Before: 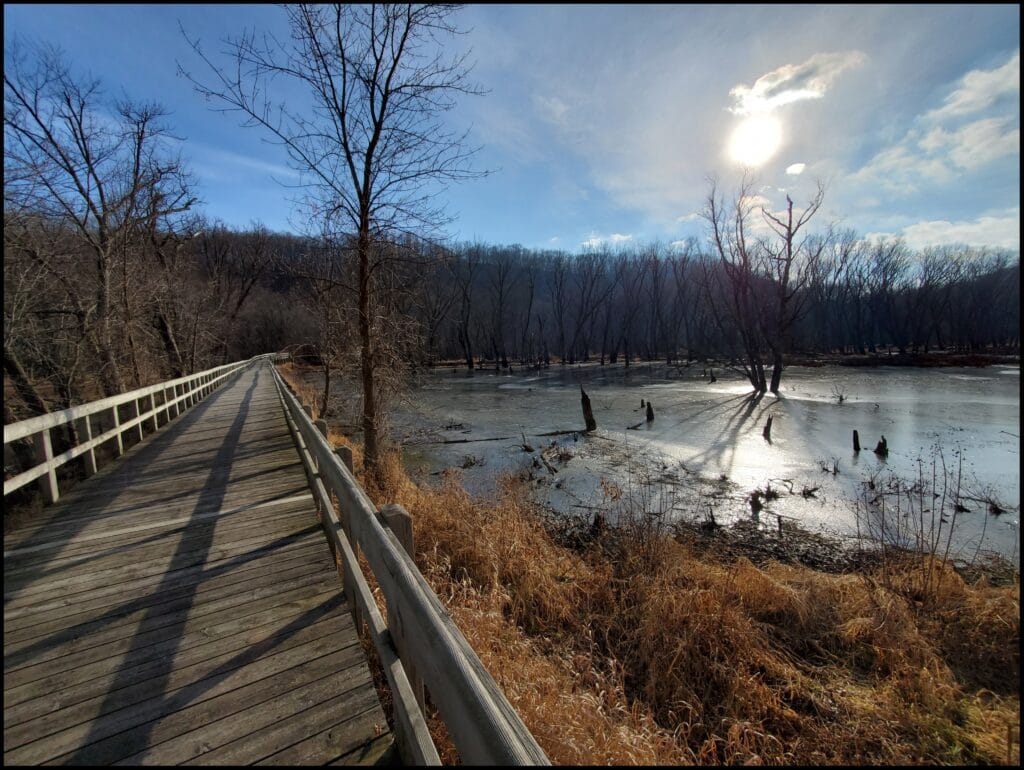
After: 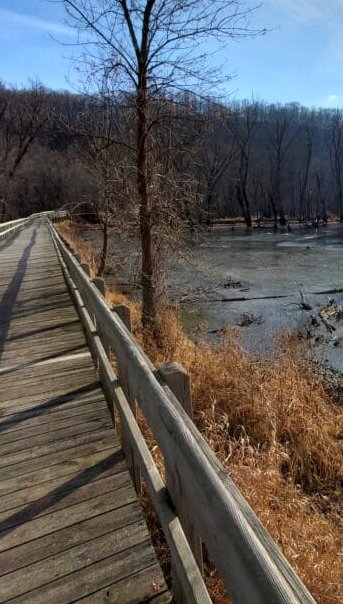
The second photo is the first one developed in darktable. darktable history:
crop and rotate: left 21.77%, top 18.528%, right 44.676%, bottom 2.997%
exposure: black level correction 0.001, exposure 0.5 EV, compensate exposure bias true, compensate highlight preservation false
